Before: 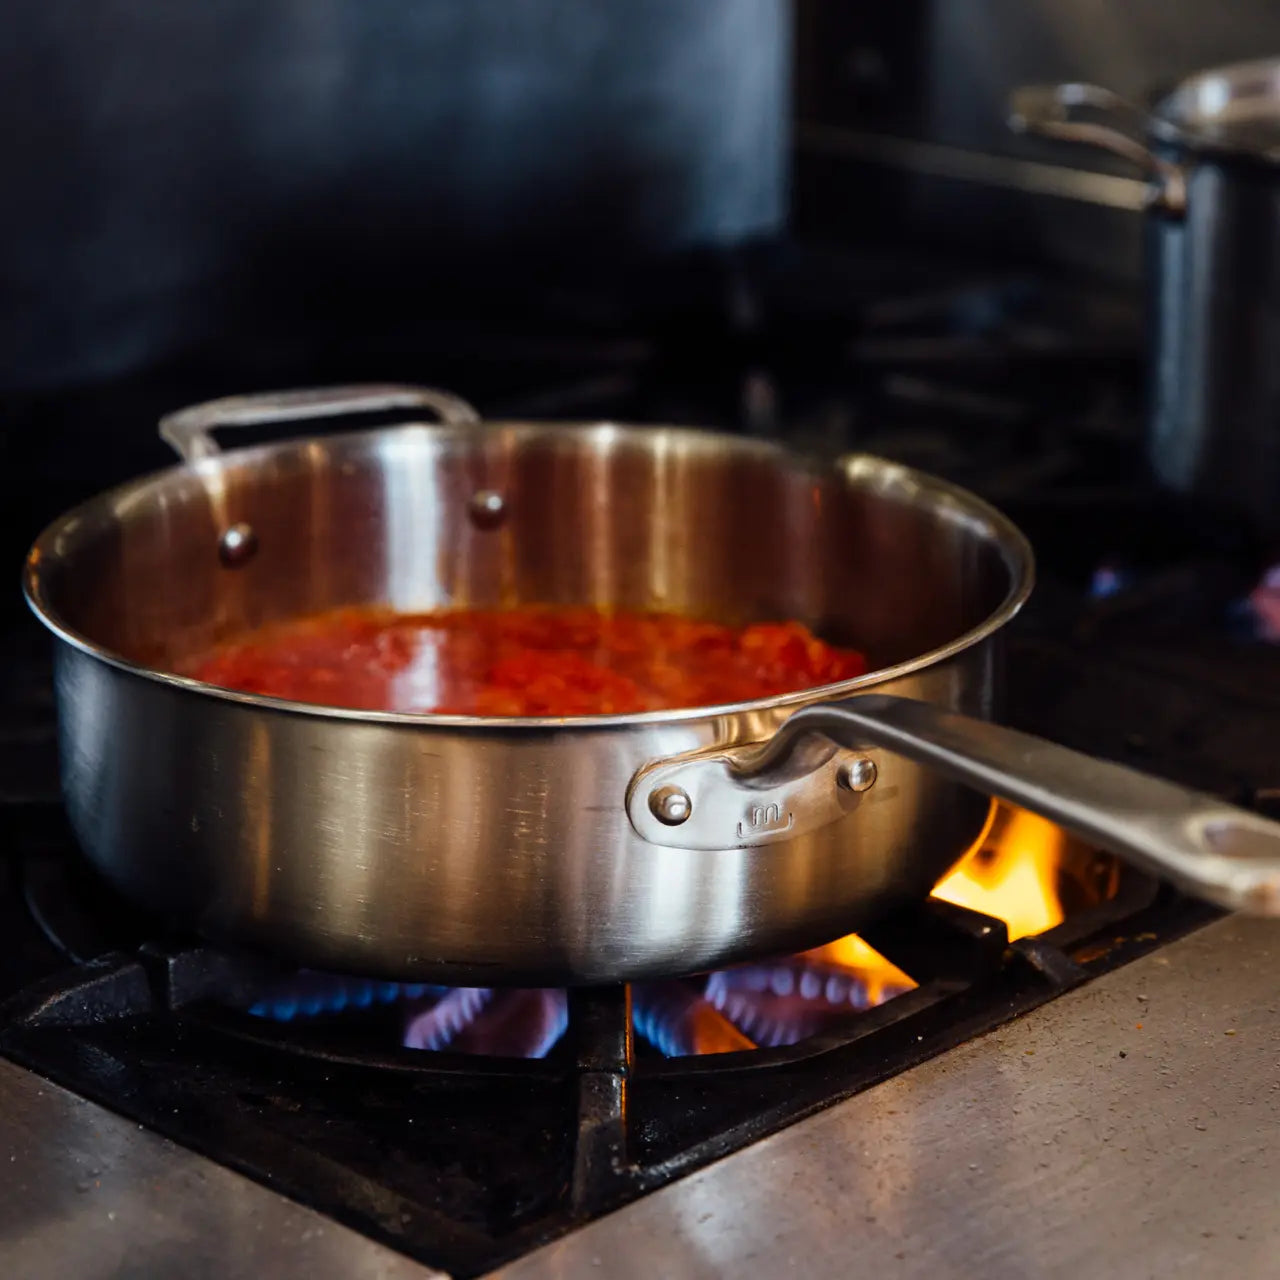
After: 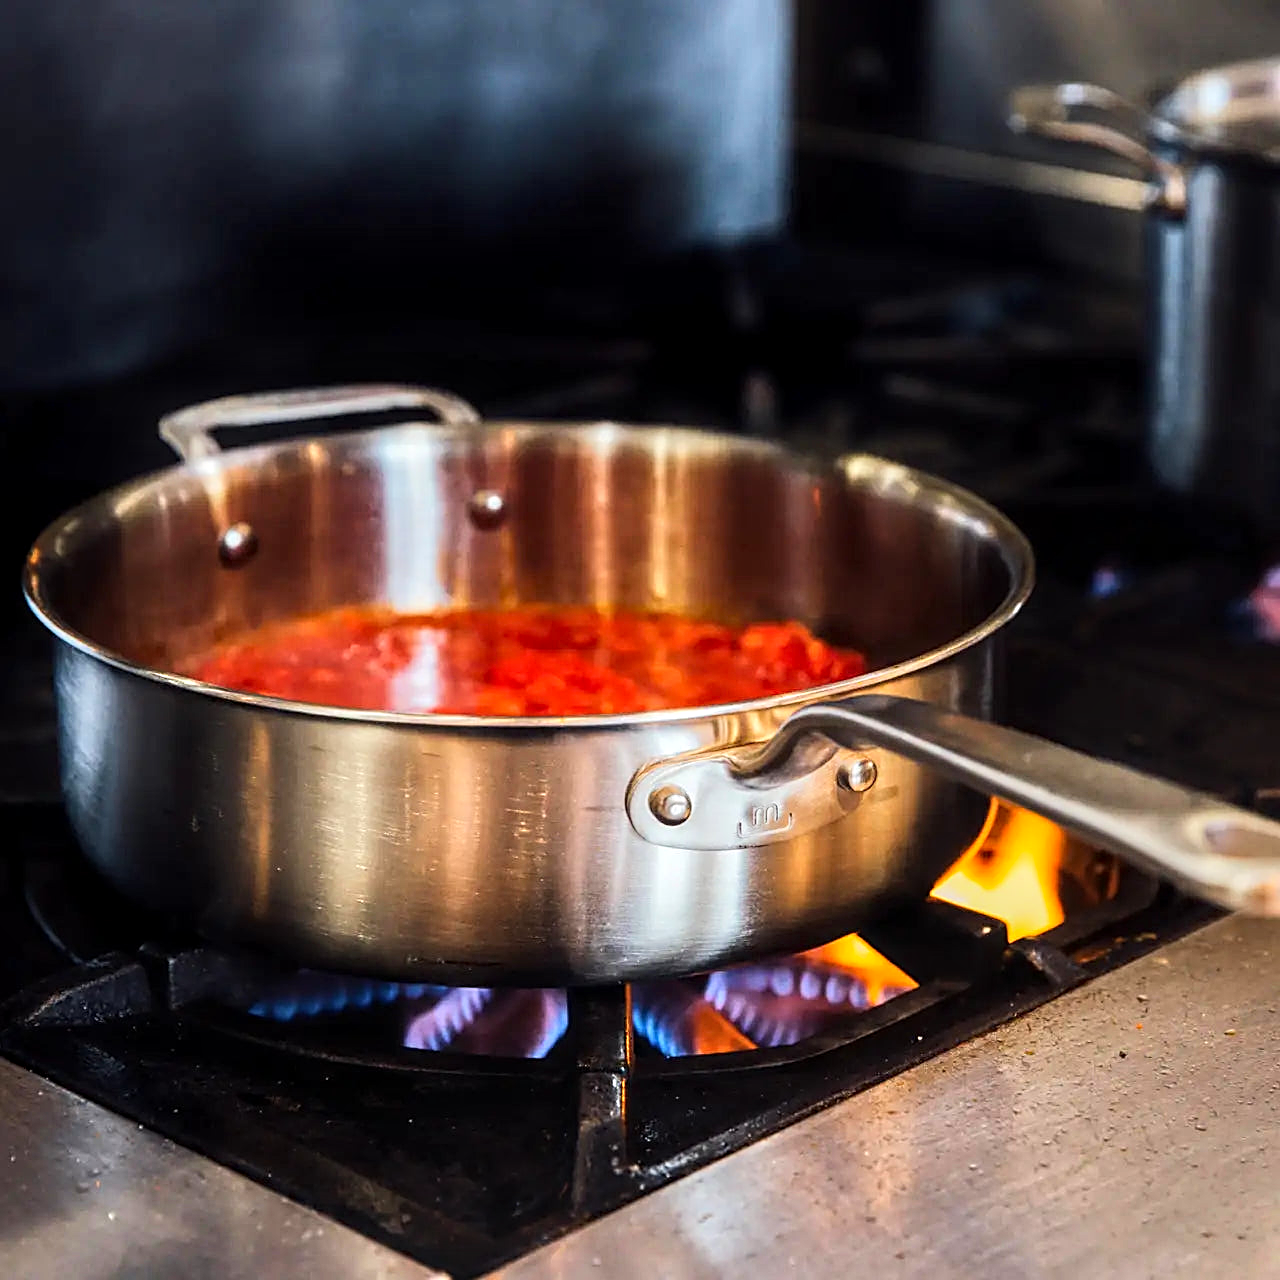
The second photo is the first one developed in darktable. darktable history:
tone equalizer: -7 EV 0.156 EV, -6 EV 0.633 EV, -5 EV 1.16 EV, -4 EV 1.34 EV, -3 EV 1.13 EV, -2 EV 0.6 EV, -1 EV 0.16 EV, edges refinement/feathering 500, mask exposure compensation -1.57 EV, preserve details guided filter
sharpen: on, module defaults
local contrast: on, module defaults
